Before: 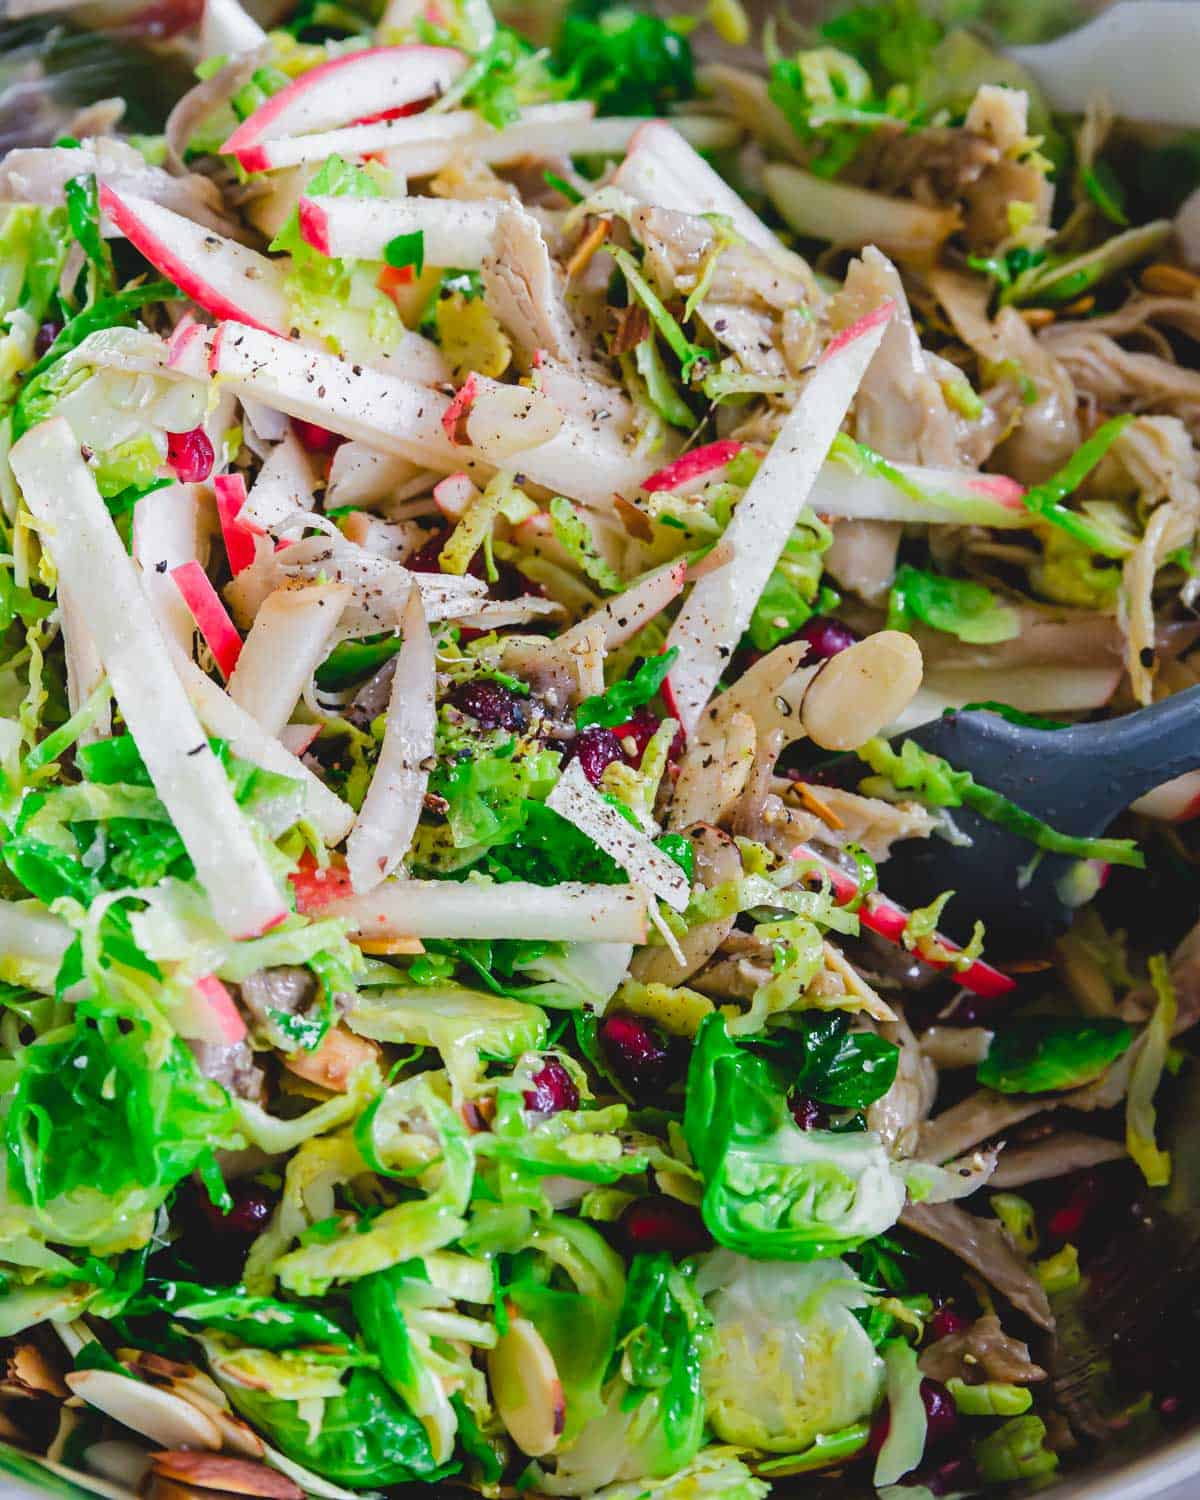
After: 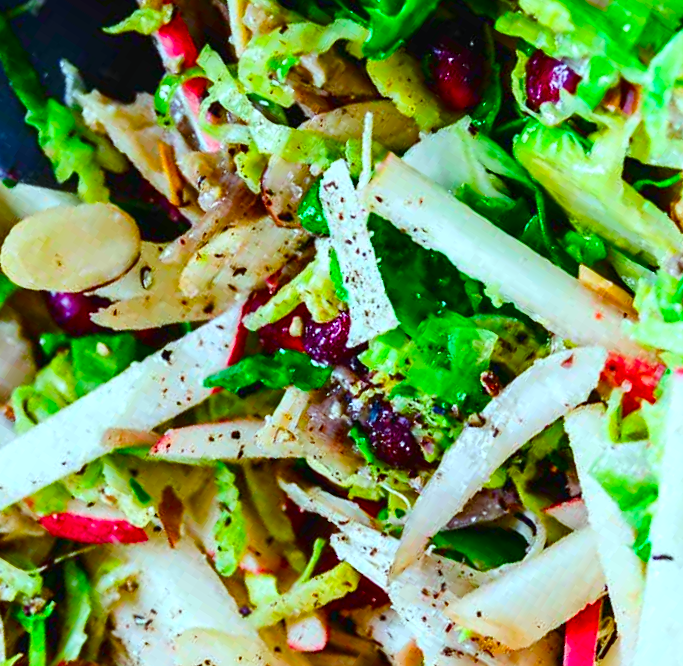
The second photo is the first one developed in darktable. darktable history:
crop and rotate: angle 147.26°, left 9.139%, top 15.667%, right 4.481%, bottom 16.937%
color balance rgb: highlights gain › luminance 15.652%, highlights gain › chroma 3.925%, highlights gain › hue 208.95°, perceptual saturation grading › global saturation 24.406%, perceptual saturation grading › highlights -24.219%, perceptual saturation grading › mid-tones 24.605%, perceptual saturation grading › shadows 41.221%, global vibrance 15.396%
contrast brightness saturation: contrast 0.194, brightness -0.111, saturation 0.214
